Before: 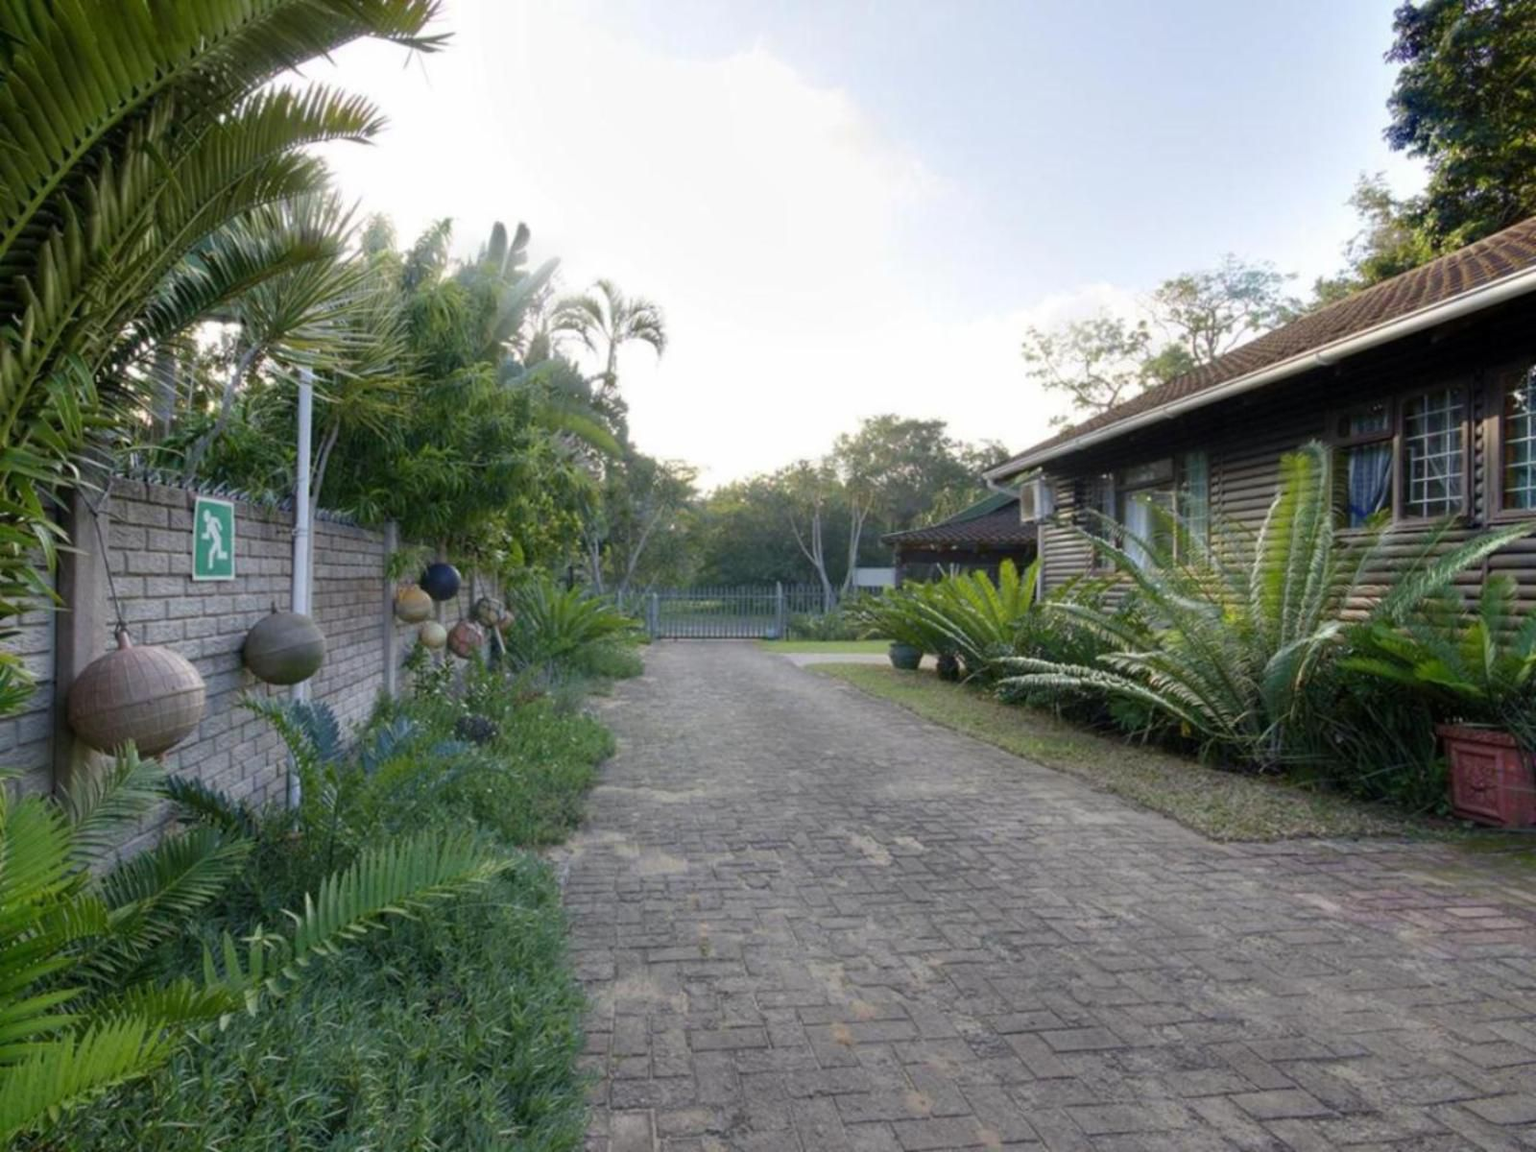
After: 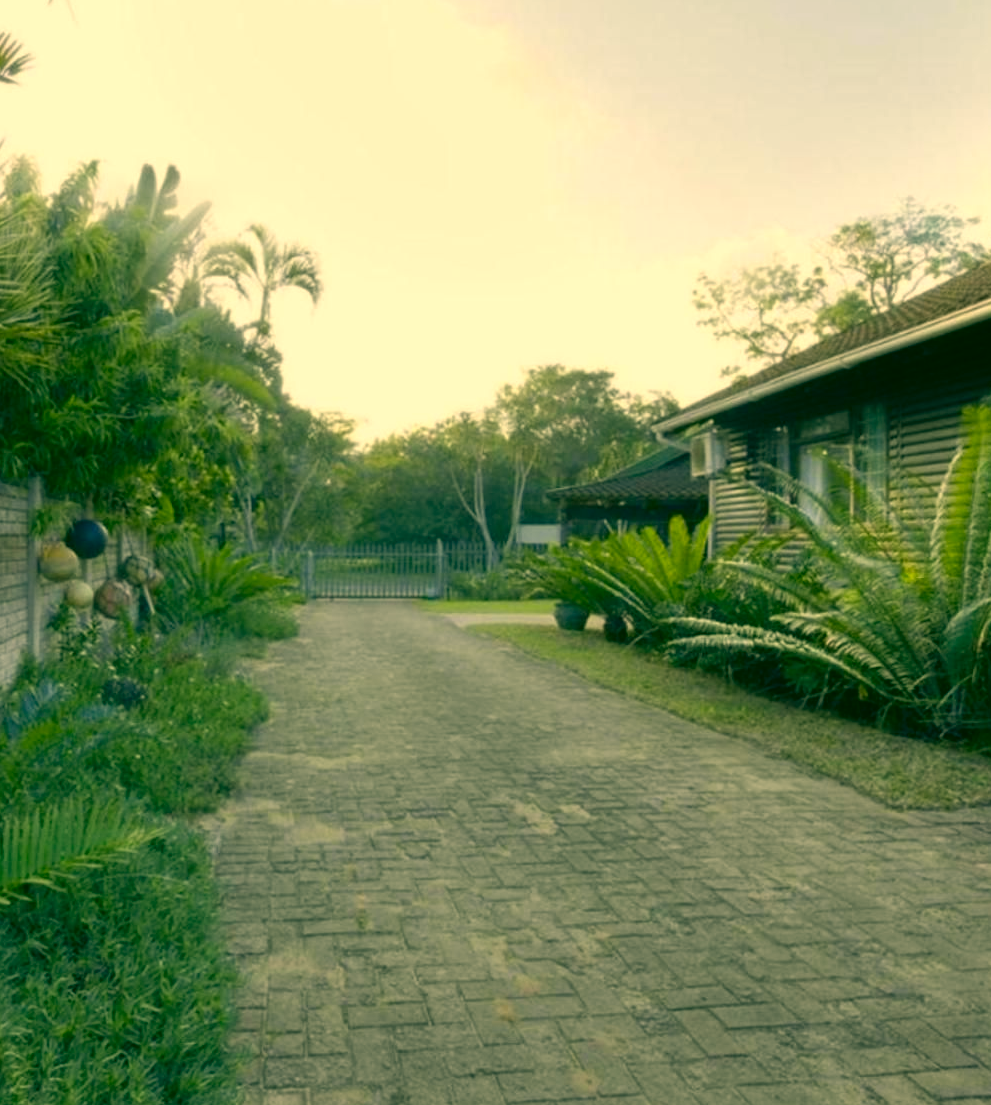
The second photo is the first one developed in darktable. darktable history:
tone equalizer: edges refinement/feathering 500, mask exposure compensation -1.57 EV, preserve details no
crop and rotate: left 23.285%, top 5.647%, right 14.739%, bottom 2.25%
color correction: highlights a* 5.69, highlights b* 32.83, shadows a* -25.77, shadows b* 3.83
